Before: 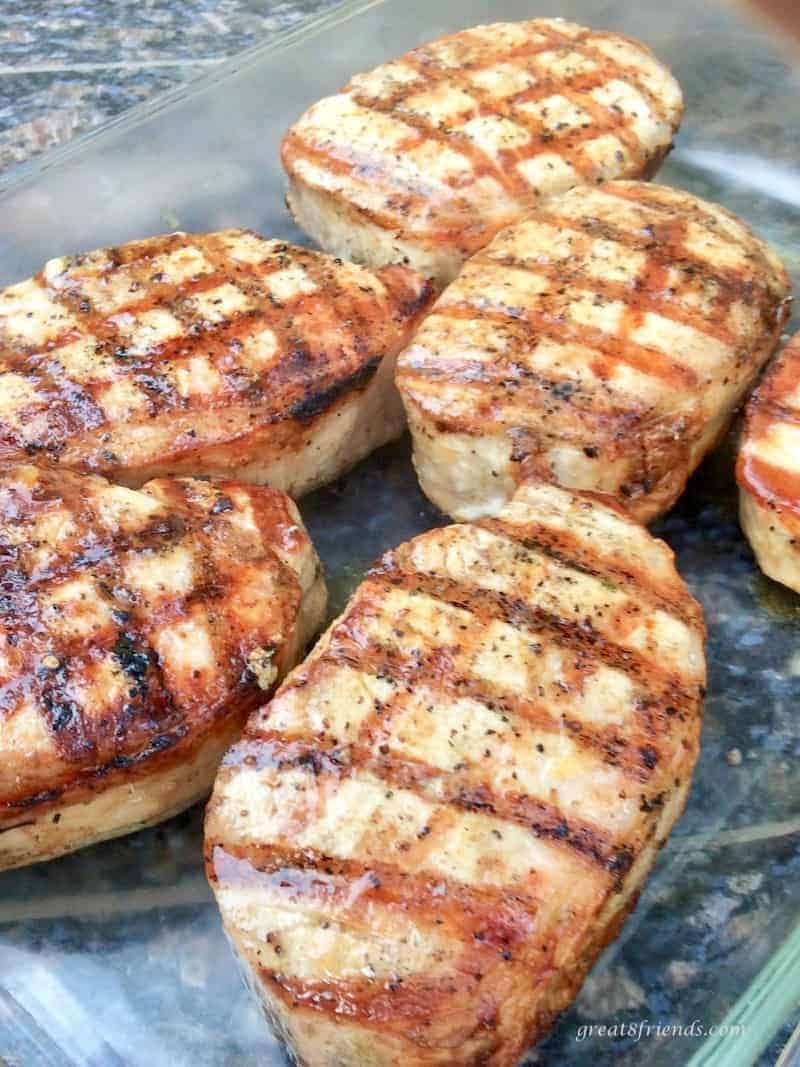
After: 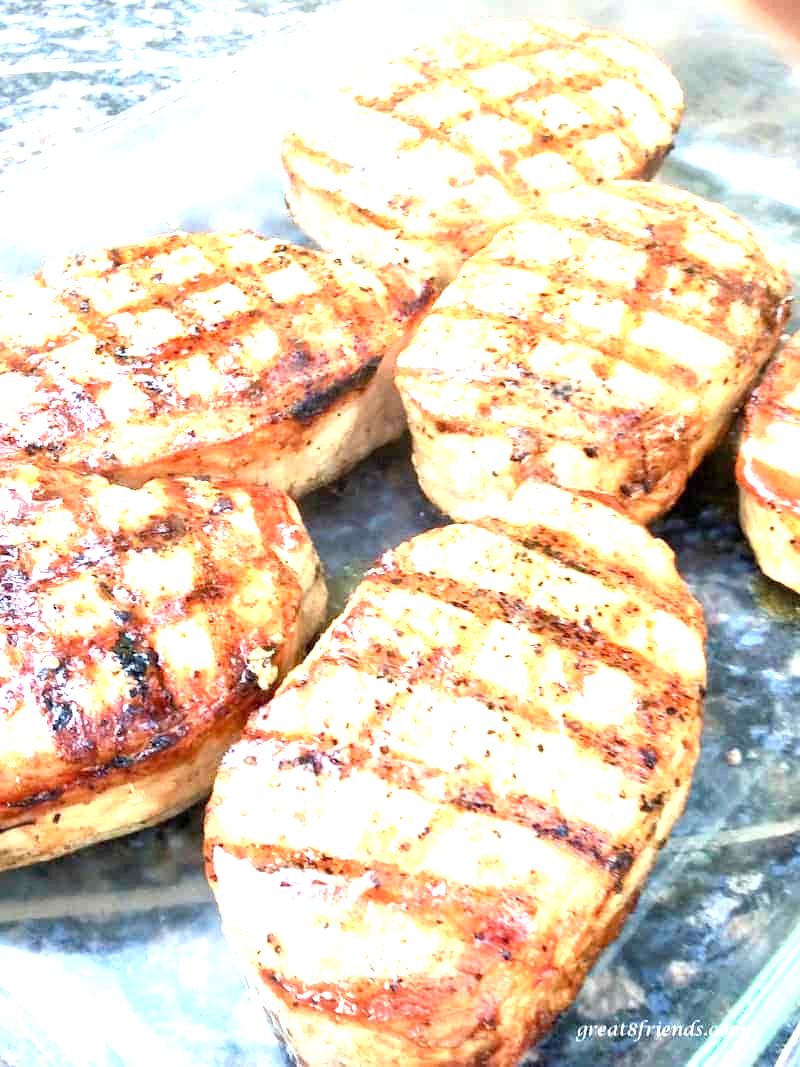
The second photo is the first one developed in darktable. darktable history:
tone equalizer: -8 EV -0.447 EV, -7 EV -0.404 EV, -6 EV -0.328 EV, -5 EV -0.211 EV, -3 EV 0.239 EV, -2 EV 0.32 EV, -1 EV 0.383 EV, +0 EV 0.391 EV
exposure: exposure 1.138 EV, compensate highlight preservation false
